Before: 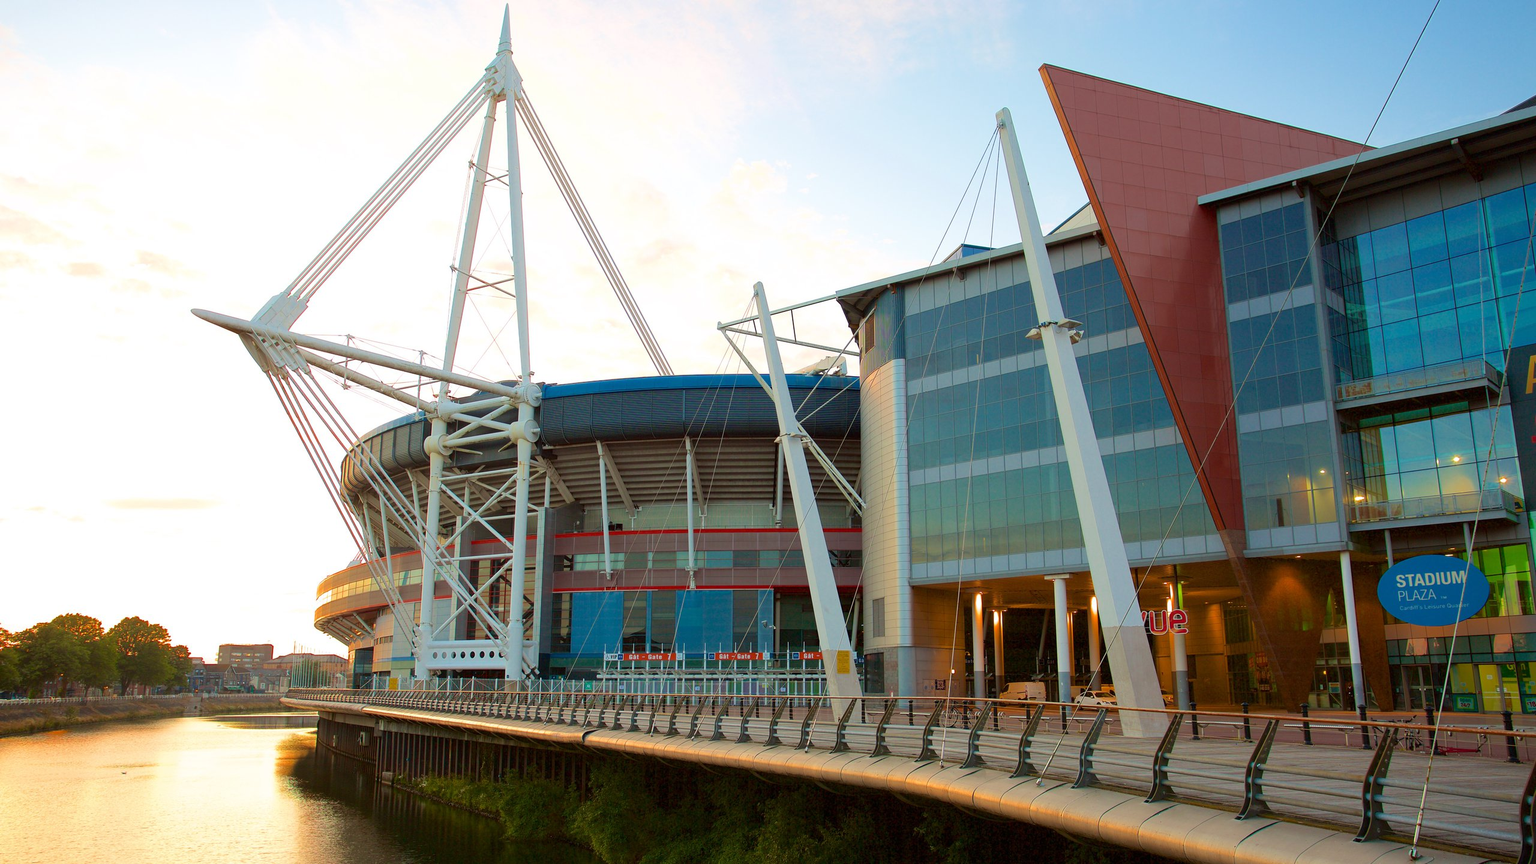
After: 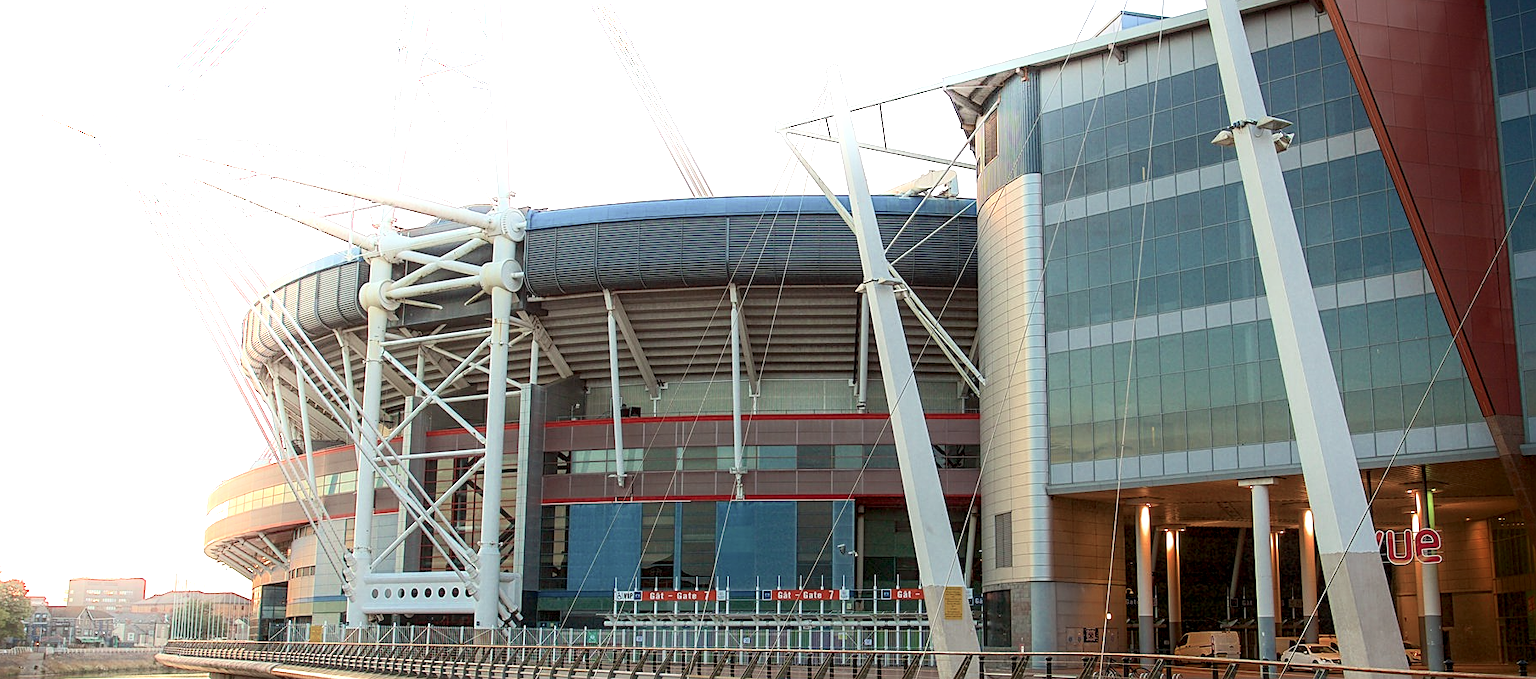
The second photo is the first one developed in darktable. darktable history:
crop: left 11.123%, top 27.408%, right 18.287%, bottom 17.066%
exposure: exposure 0.297 EV, compensate exposure bias true, compensate highlight preservation false
local contrast: detail 130%
color balance rgb: linear chroma grading › shadows -7.228%, linear chroma grading › highlights -5.858%, linear chroma grading › global chroma -10.306%, linear chroma grading › mid-tones -7.805%, perceptual saturation grading › global saturation 0.422%, global vibrance -24.722%
tone equalizer: on, module defaults
sharpen: on, module defaults
shadows and highlights: shadows -89.13, highlights 88.41, soften with gaussian
